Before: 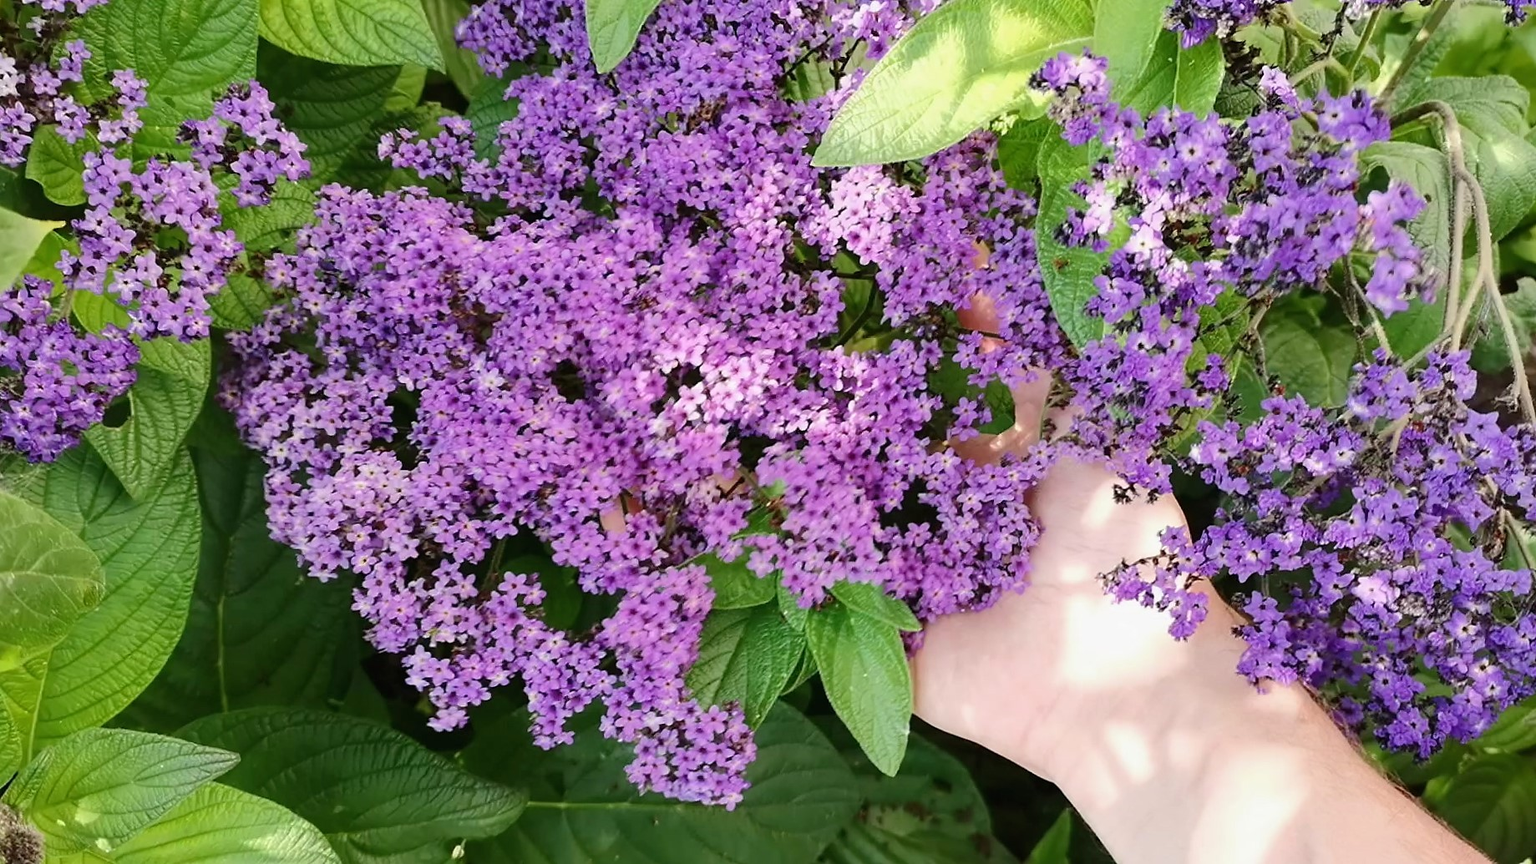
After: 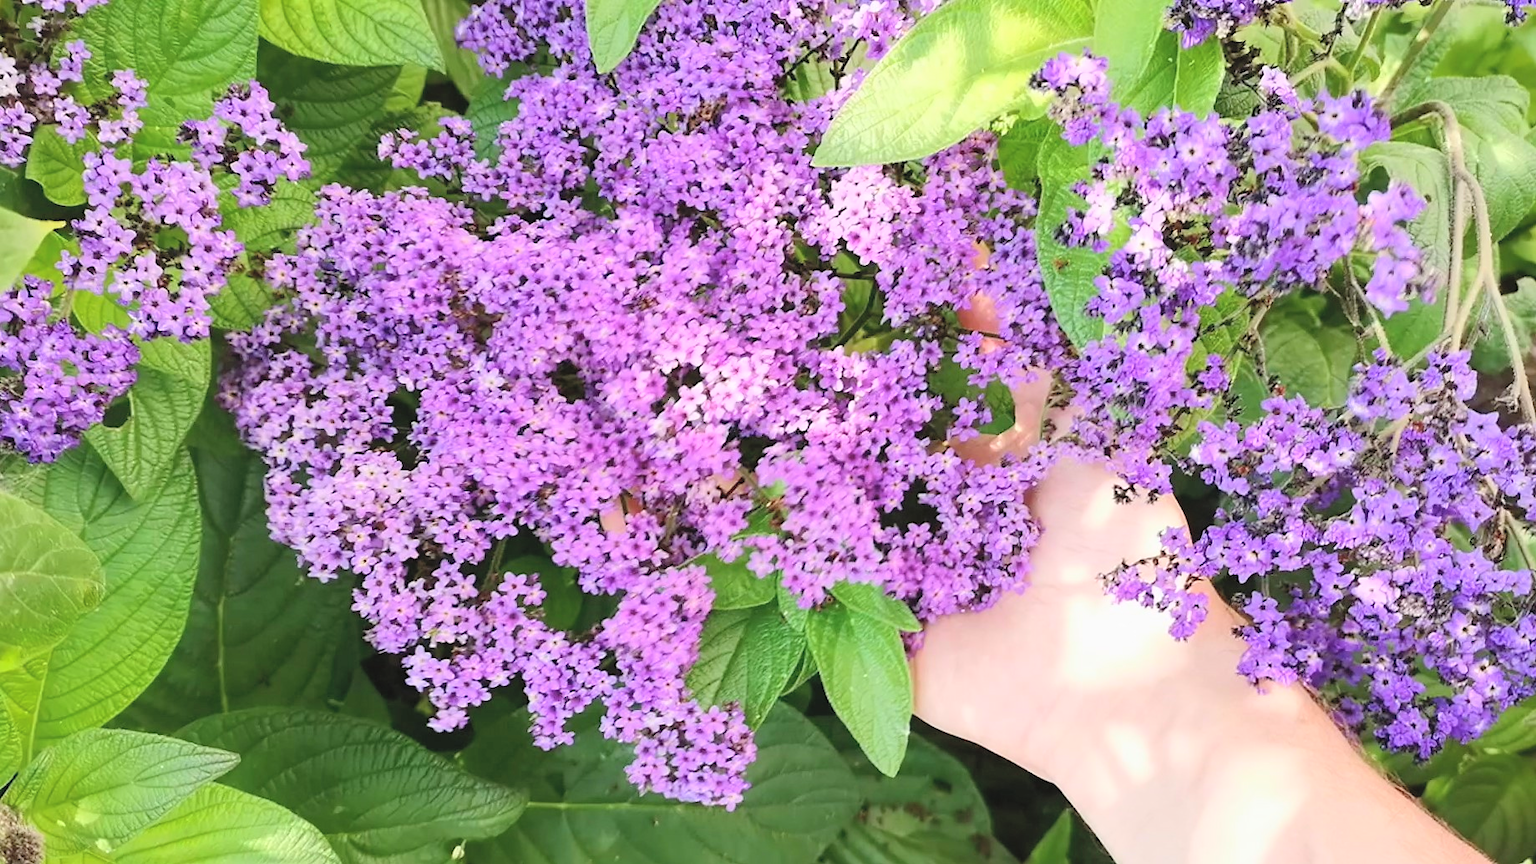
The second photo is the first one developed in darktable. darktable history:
contrast brightness saturation: contrast 0.098, brightness 0.302, saturation 0.142
color calibration: illuminant same as pipeline (D50), adaptation XYZ, x 0.345, y 0.358, temperature 5018.15 K
